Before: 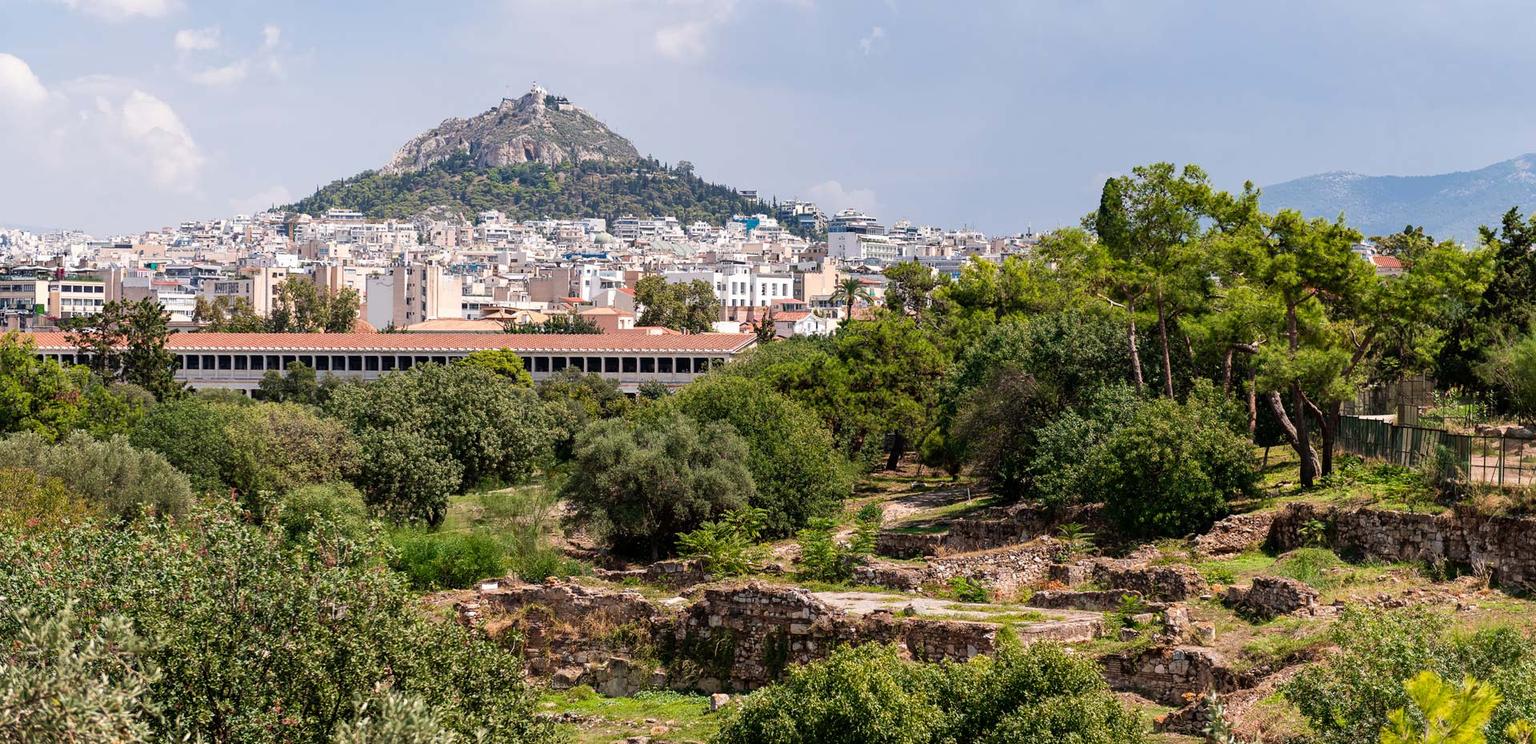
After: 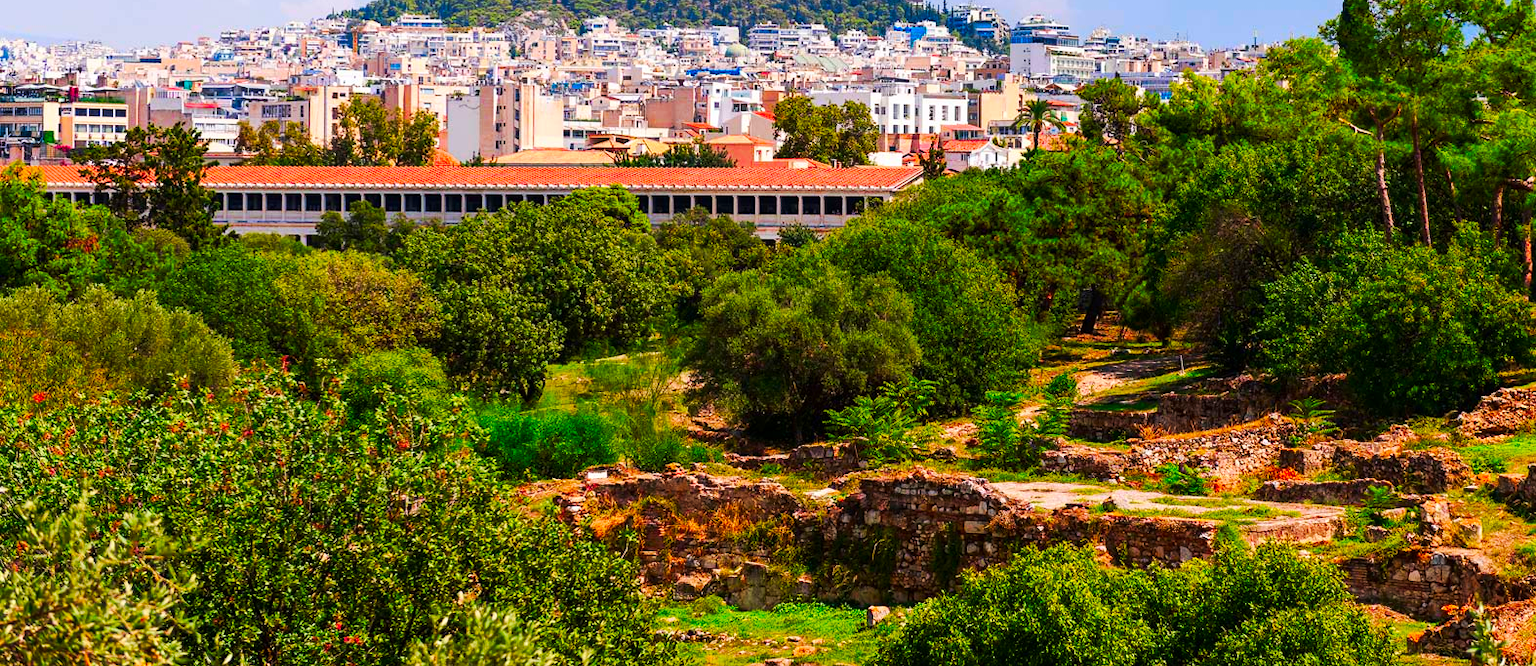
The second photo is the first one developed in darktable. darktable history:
crop: top 26.54%, right 17.973%
tone curve: curves: ch0 [(0, 0) (0.003, 0.003) (0.011, 0.011) (0.025, 0.022) (0.044, 0.039) (0.069, 0.055) (0.1, 0.074) (0.136, 0.101) (0.177, 0.134) (0.224, 0.171) (0.277, 0.216) (0.335, 0.277) (0.399, 0.345) (0.468, 0.427) (0.543, 0.526) (0.623, 0.636) (0.709, 0.731) (0.801, 0.822) (0.898, 0.917) (1, 1)], preserve colors none
color correction: highlights b* 0.002, saturation 2.13
